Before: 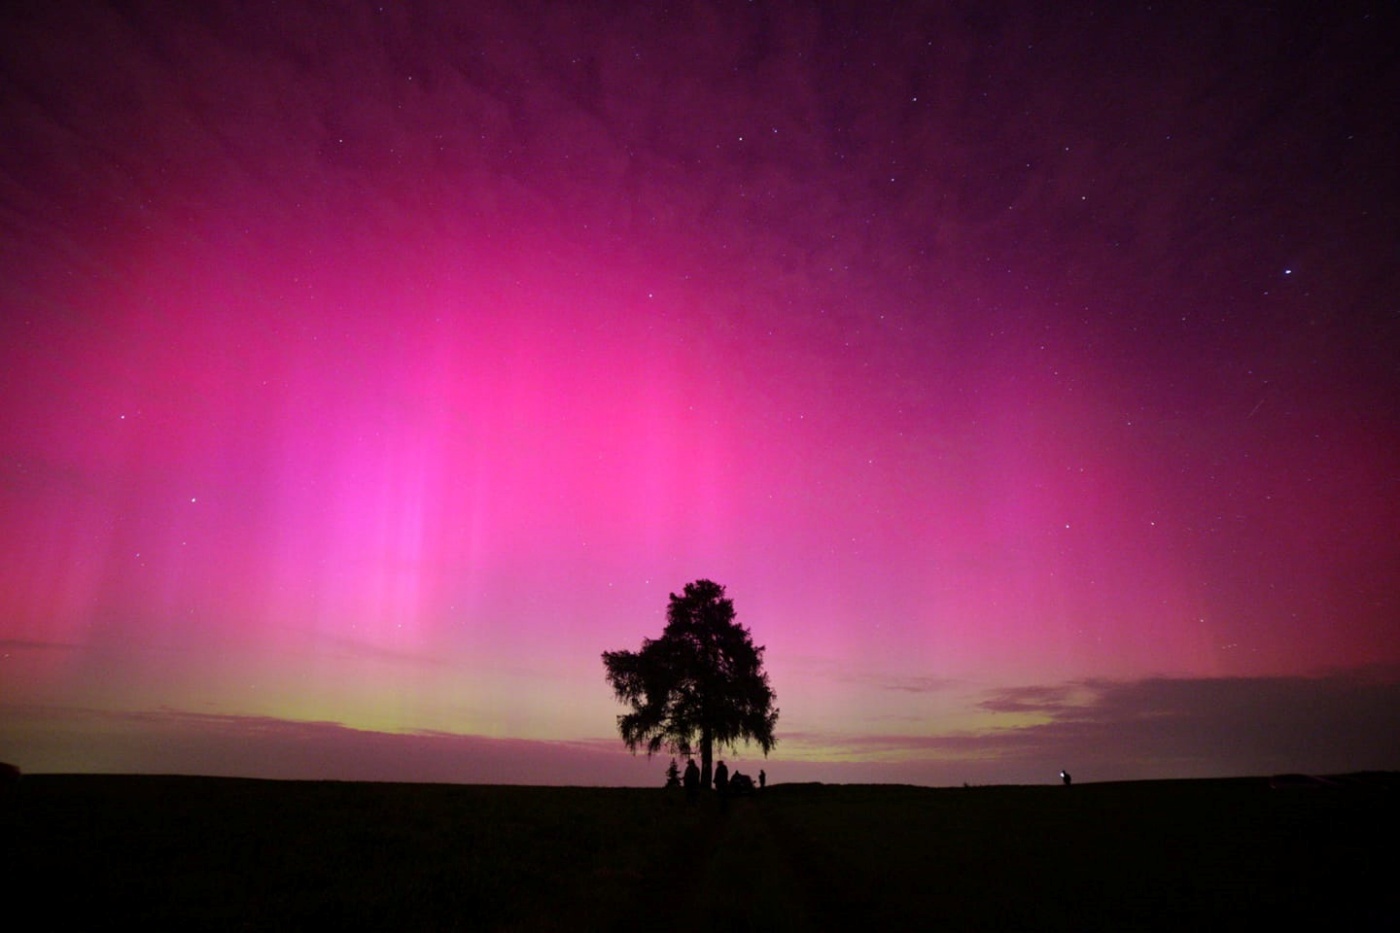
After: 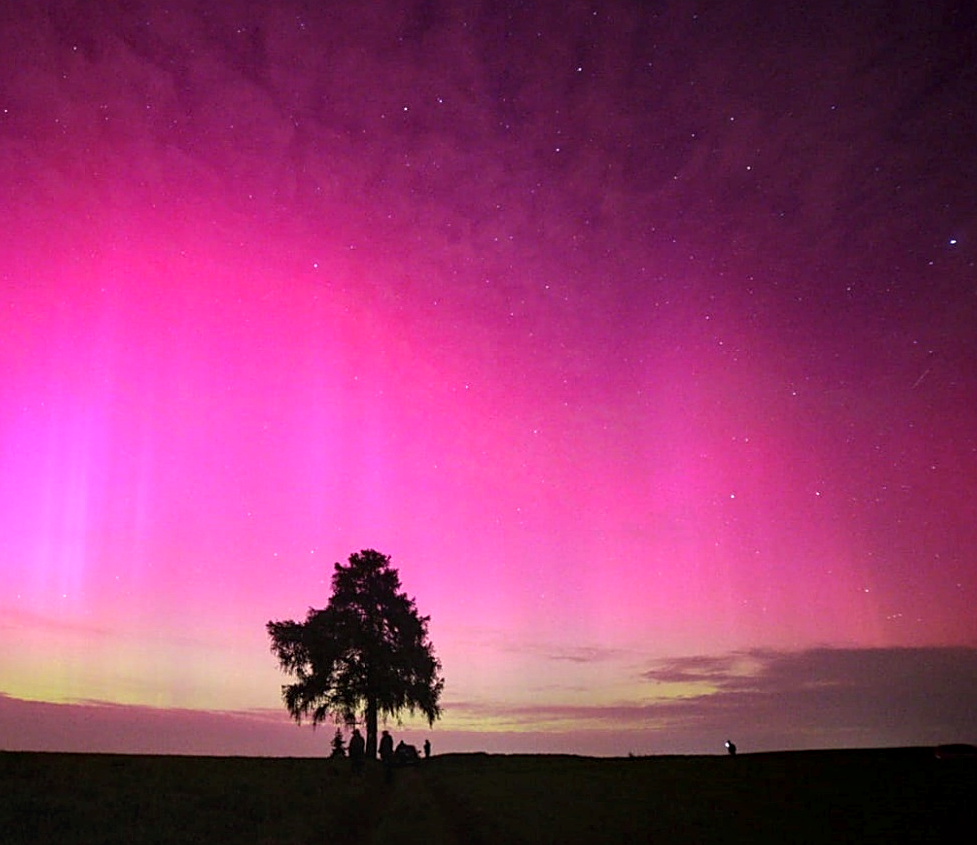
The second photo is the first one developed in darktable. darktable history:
crop and rotate: left 23.962%, top 3.297%, right 6.221%, bottom 6.123%
sharpen: on, module defaults
exposure: black level correction 0, exposure 0.694 EV, compensate exposure bias true, compensate highlight preservation false
local contrast: on, module defaults
